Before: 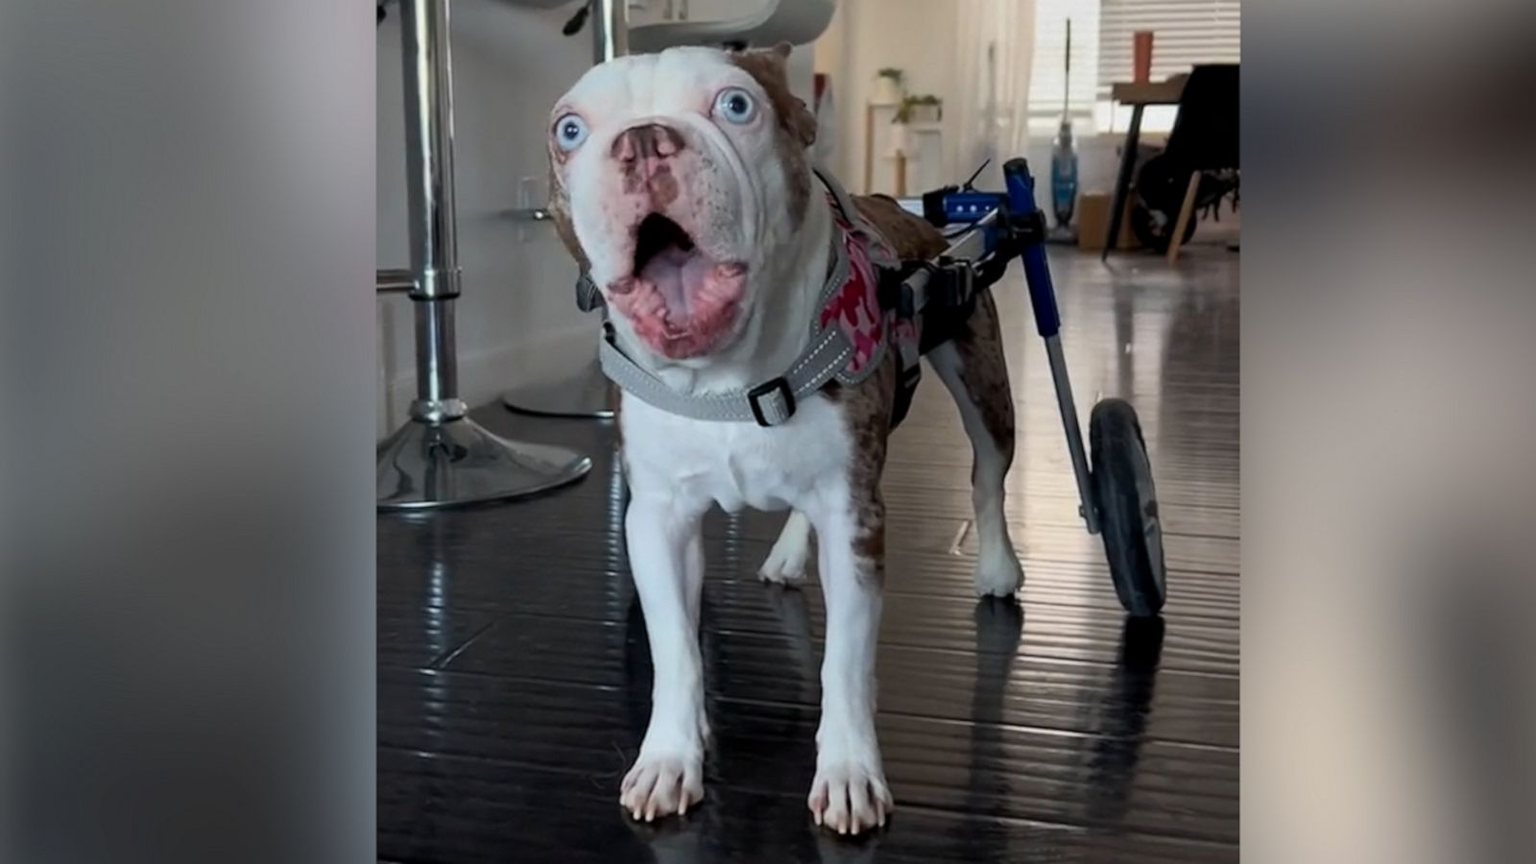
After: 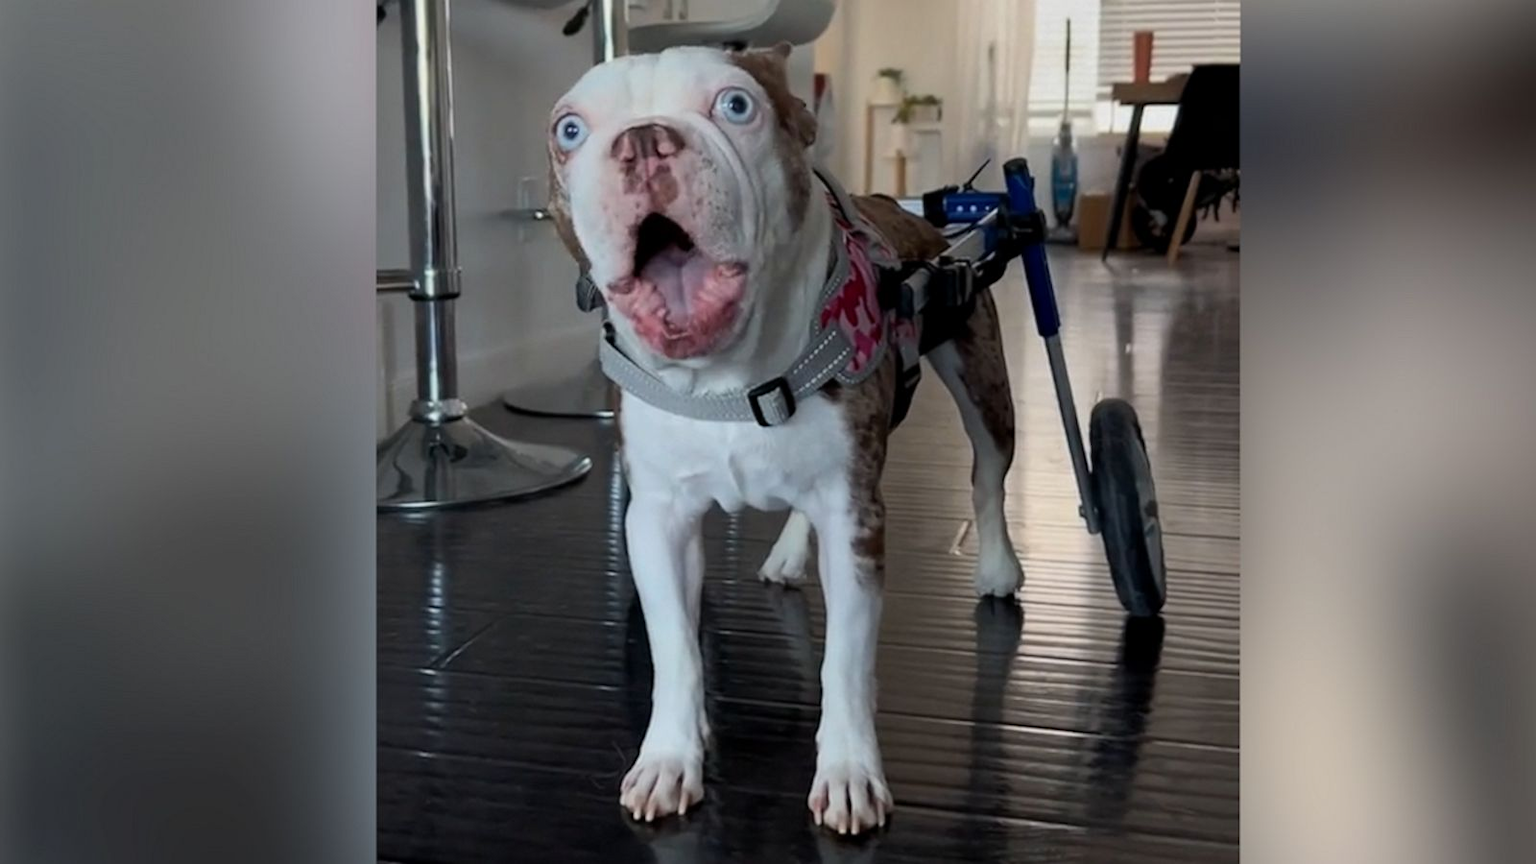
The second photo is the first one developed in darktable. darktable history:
exposure: exposure -0.064 EV, compensate exposure bias true, compensate highlight preservation false
